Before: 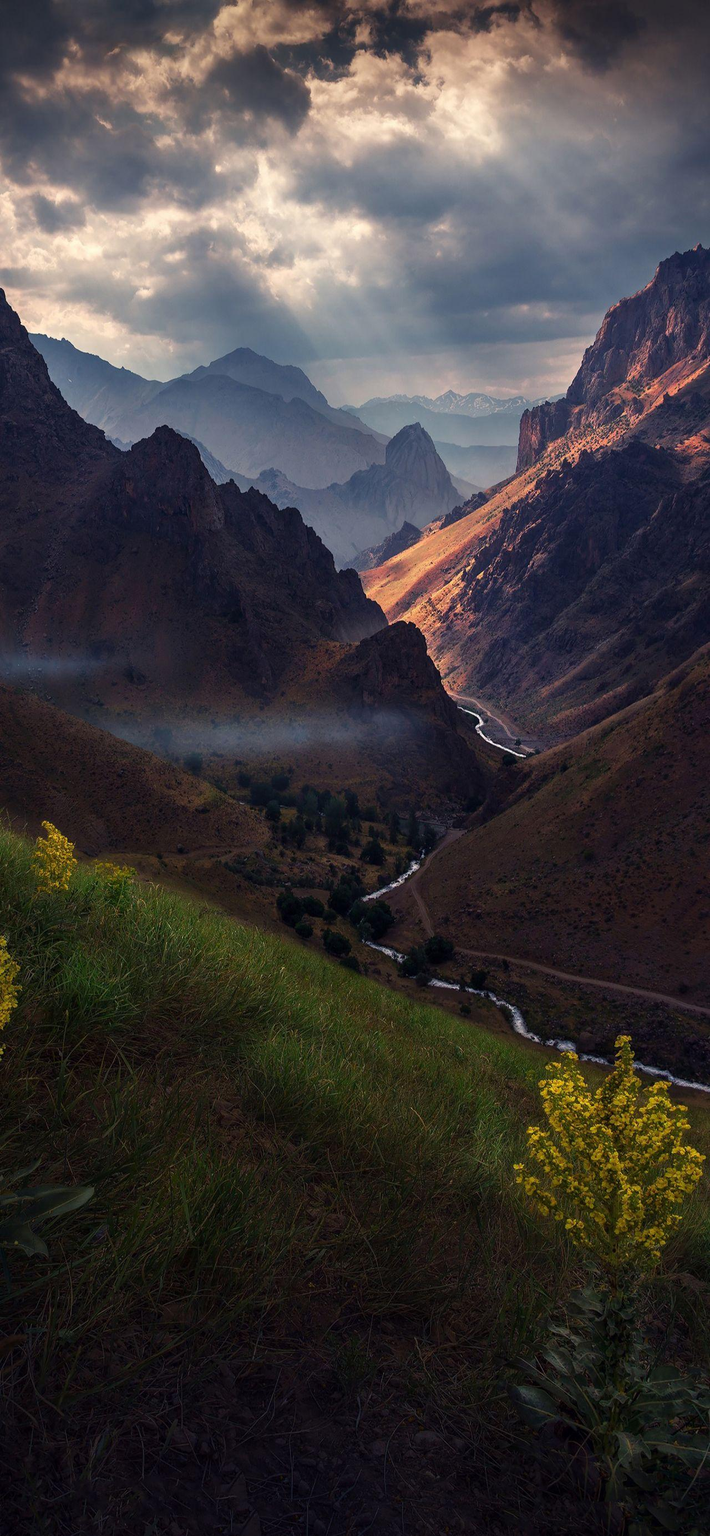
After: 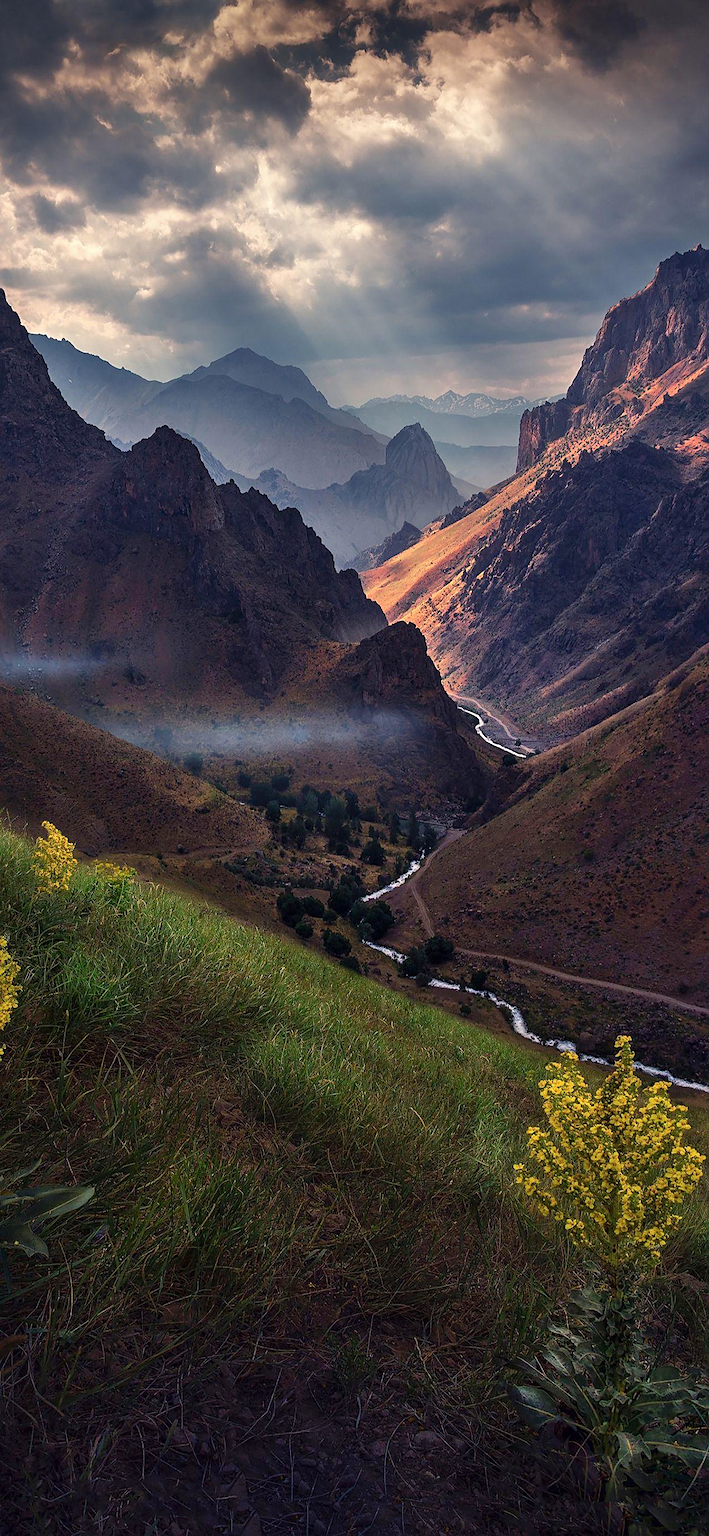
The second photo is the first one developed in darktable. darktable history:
sharpen: on, module defaults
exposure: compensate highlight preservation false
shadows and highlights: radius 136.06, soften with gaussian
